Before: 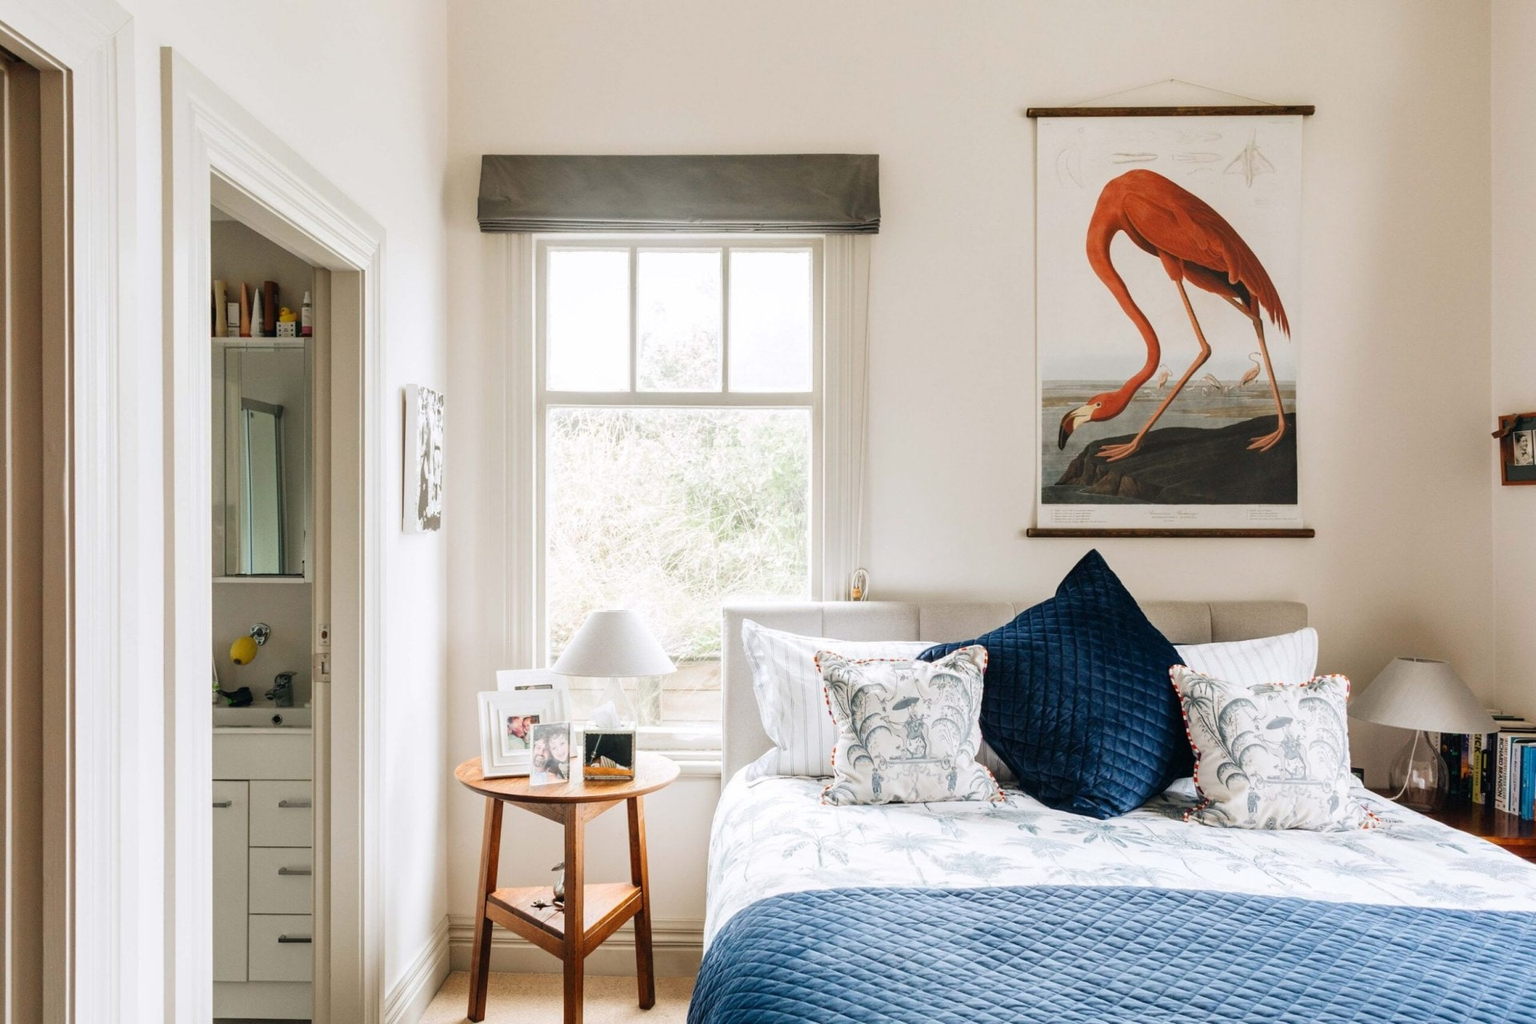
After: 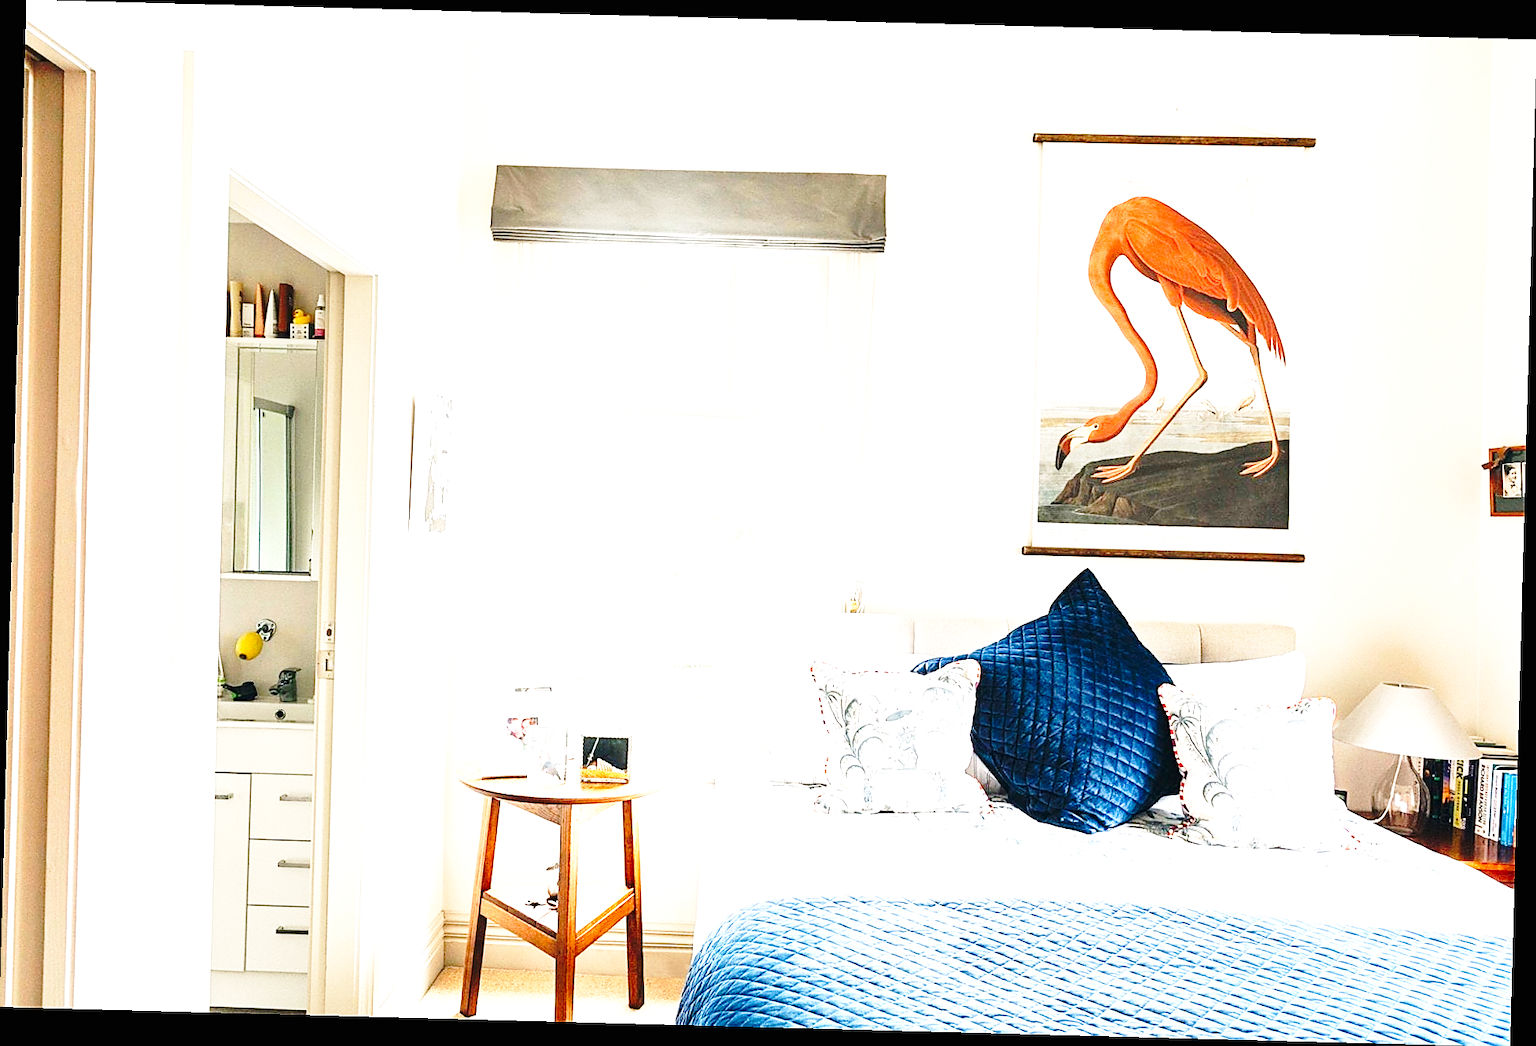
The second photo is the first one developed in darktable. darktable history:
contrast brightness saturation: saturation 0.098
exposure: black level correction 0, exposure 1.299 EV, compensate highlight preservation false
sharpen: radius 1.401, amount 1.261, threshold 0.61
base curve: curves: ch0 [(0, 0) (0.036, 0.037) (0.121, 0.228) (0.46, 0.76) (0.859, 0.983) (1, 1)], preserve colors none
crop and rotate: angle -1.52°
